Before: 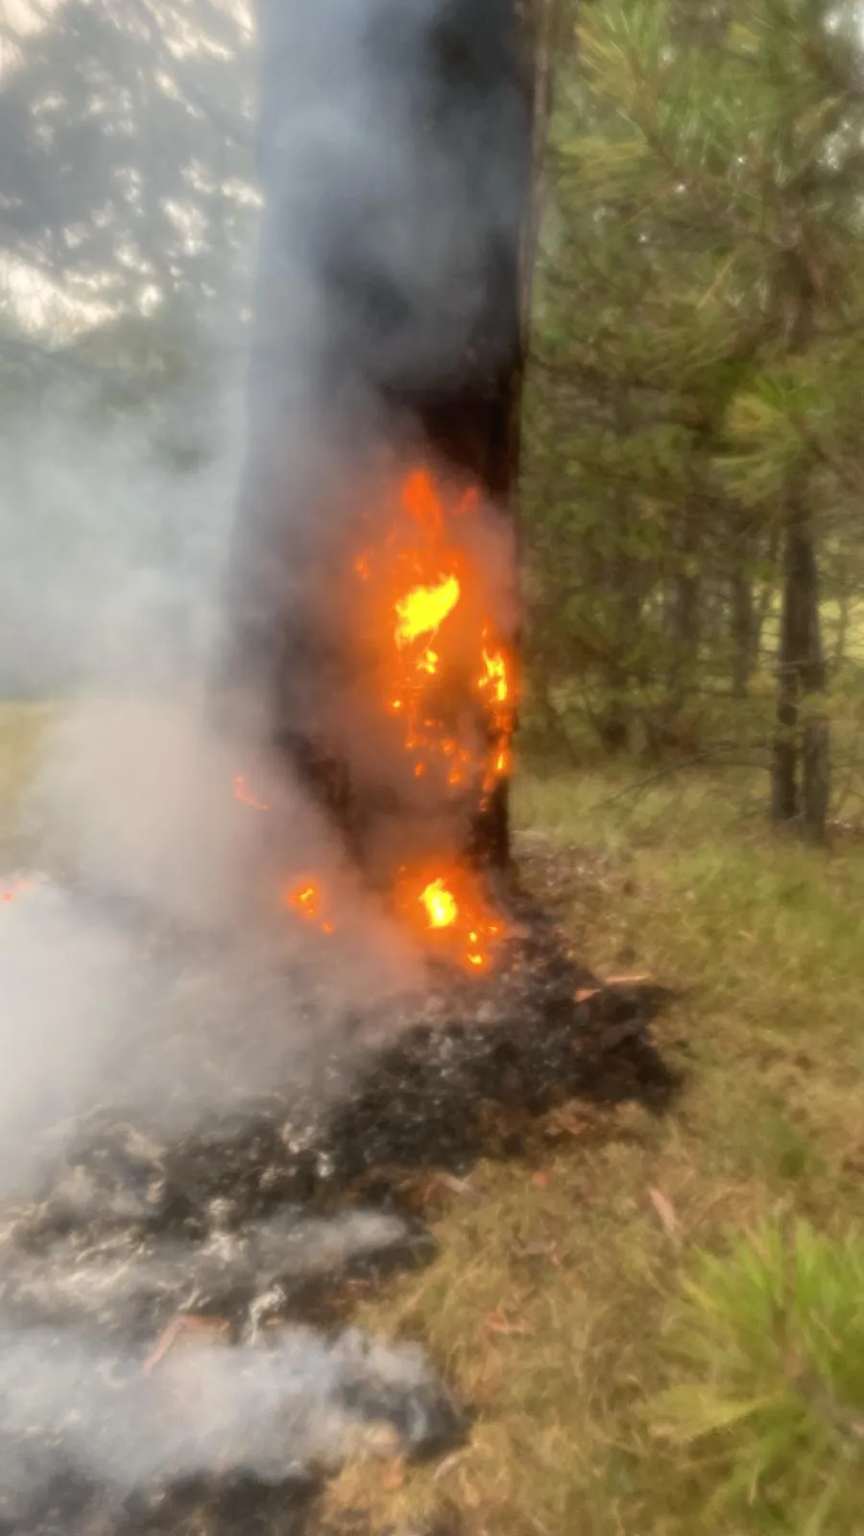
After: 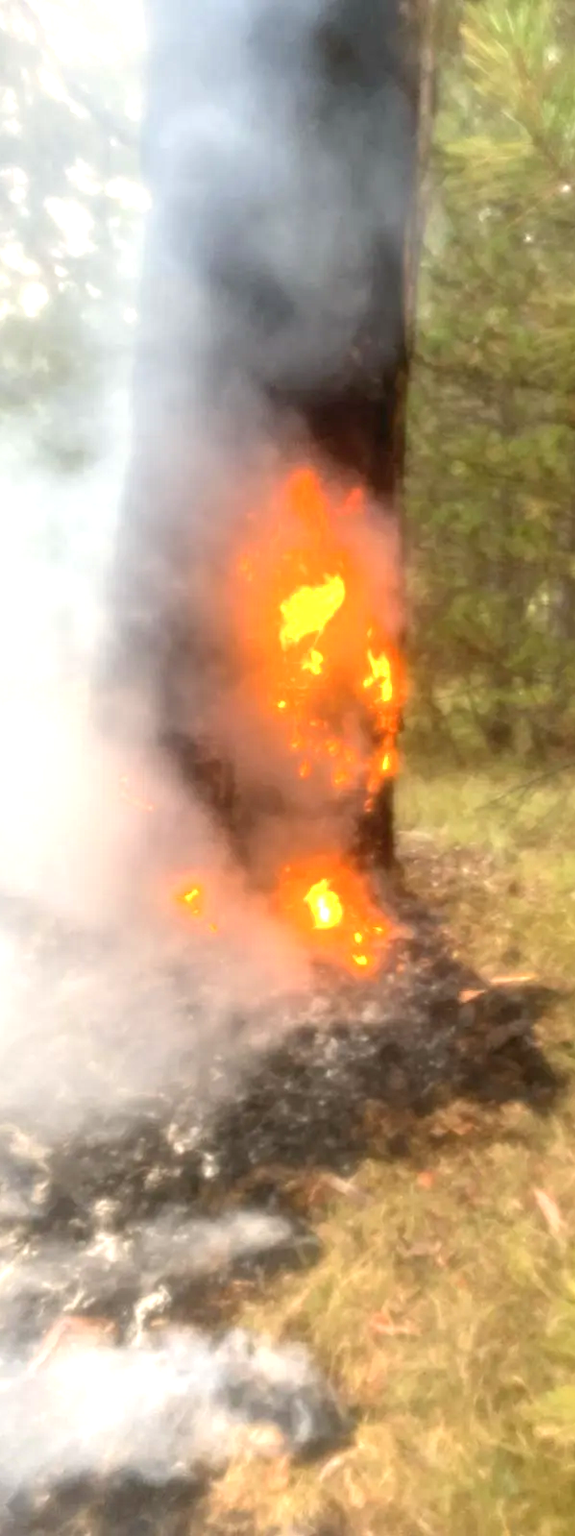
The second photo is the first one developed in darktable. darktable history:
exposure: black level correction 0, exposure 1.104 EV, compensate exposure bias true, compensate highlight preservation false
crop and rotate: left 13.35%, right 19.994%
